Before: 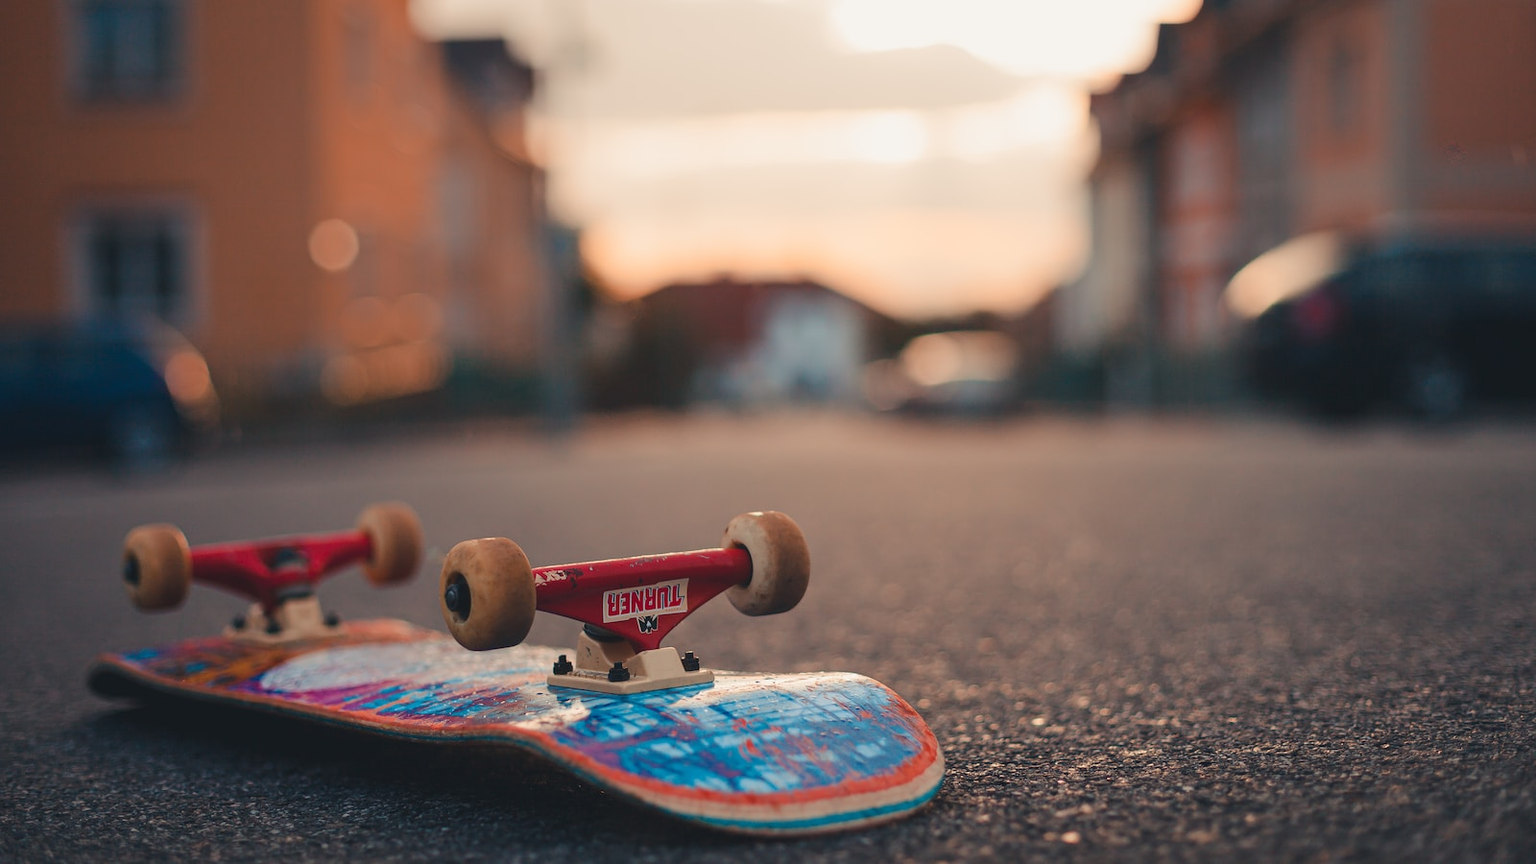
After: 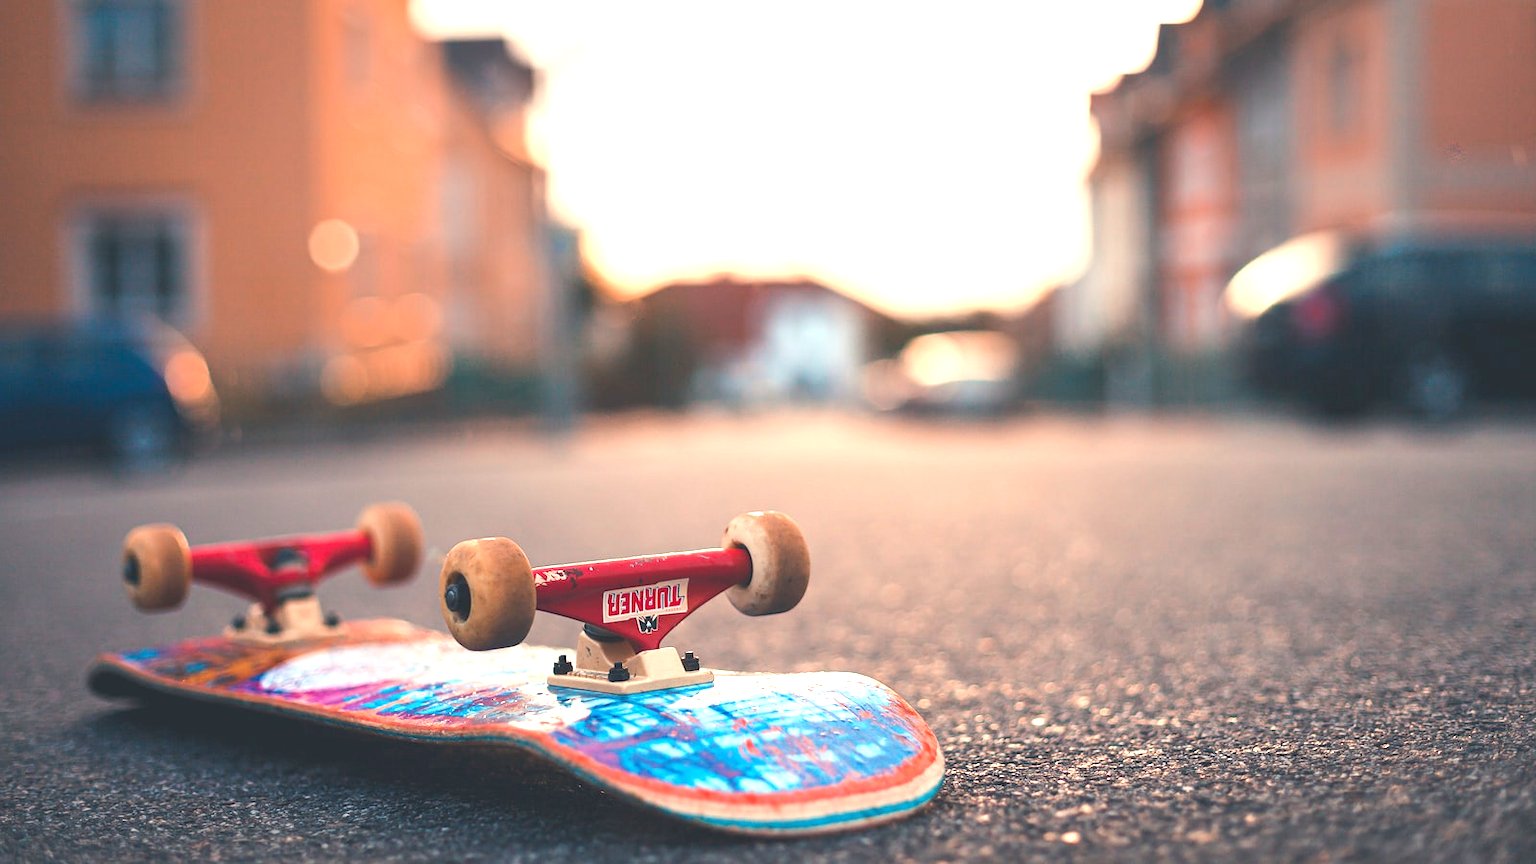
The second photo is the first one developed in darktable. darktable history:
tone equalizer: edges refinement/feathering 500, mask exposure compensation -1.57 EV, preserve details no
exposure: exposure 1.516 EV, compensate highlight preservation false
